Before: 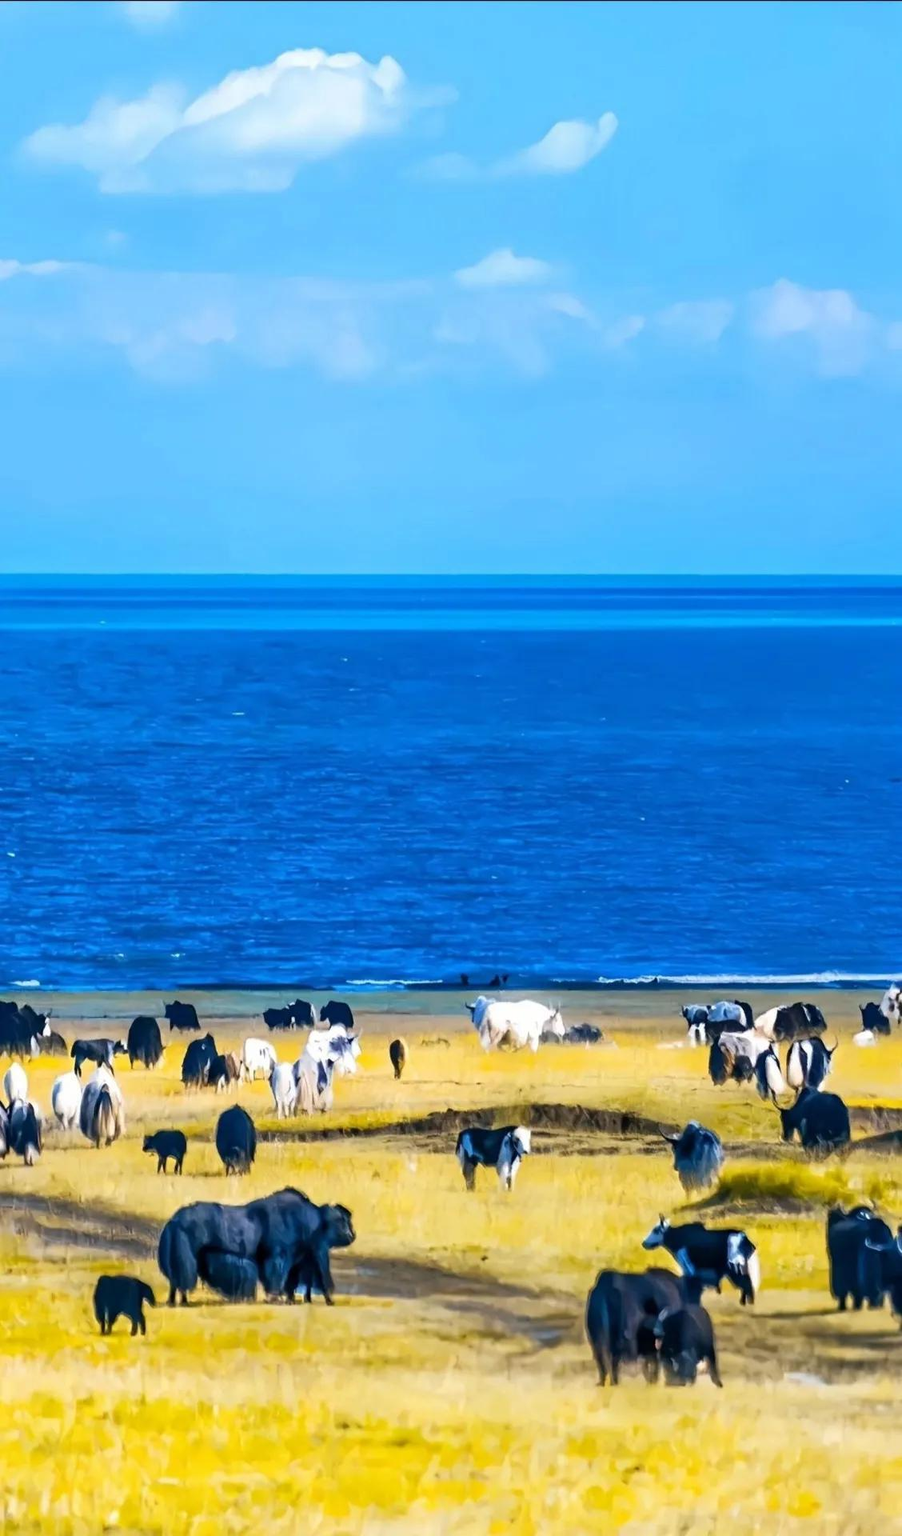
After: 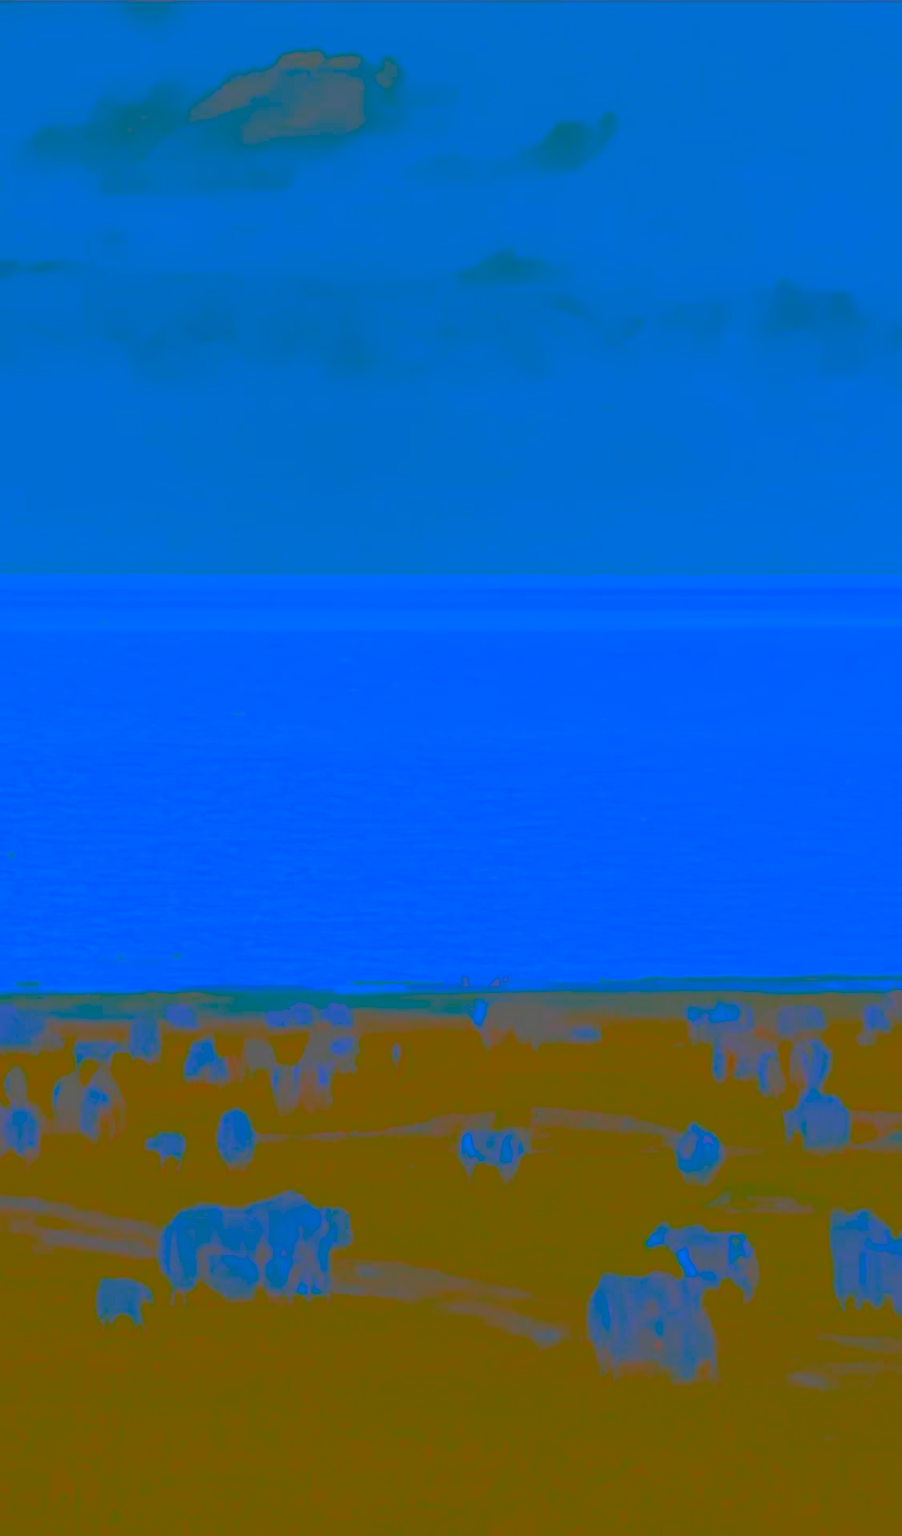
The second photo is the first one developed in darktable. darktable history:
exposure: exposure 0.2 EV, compensate highlight preservation false
contrast brightness saturation: contrast -0.99, brightness -0.17, saturation 0.75
